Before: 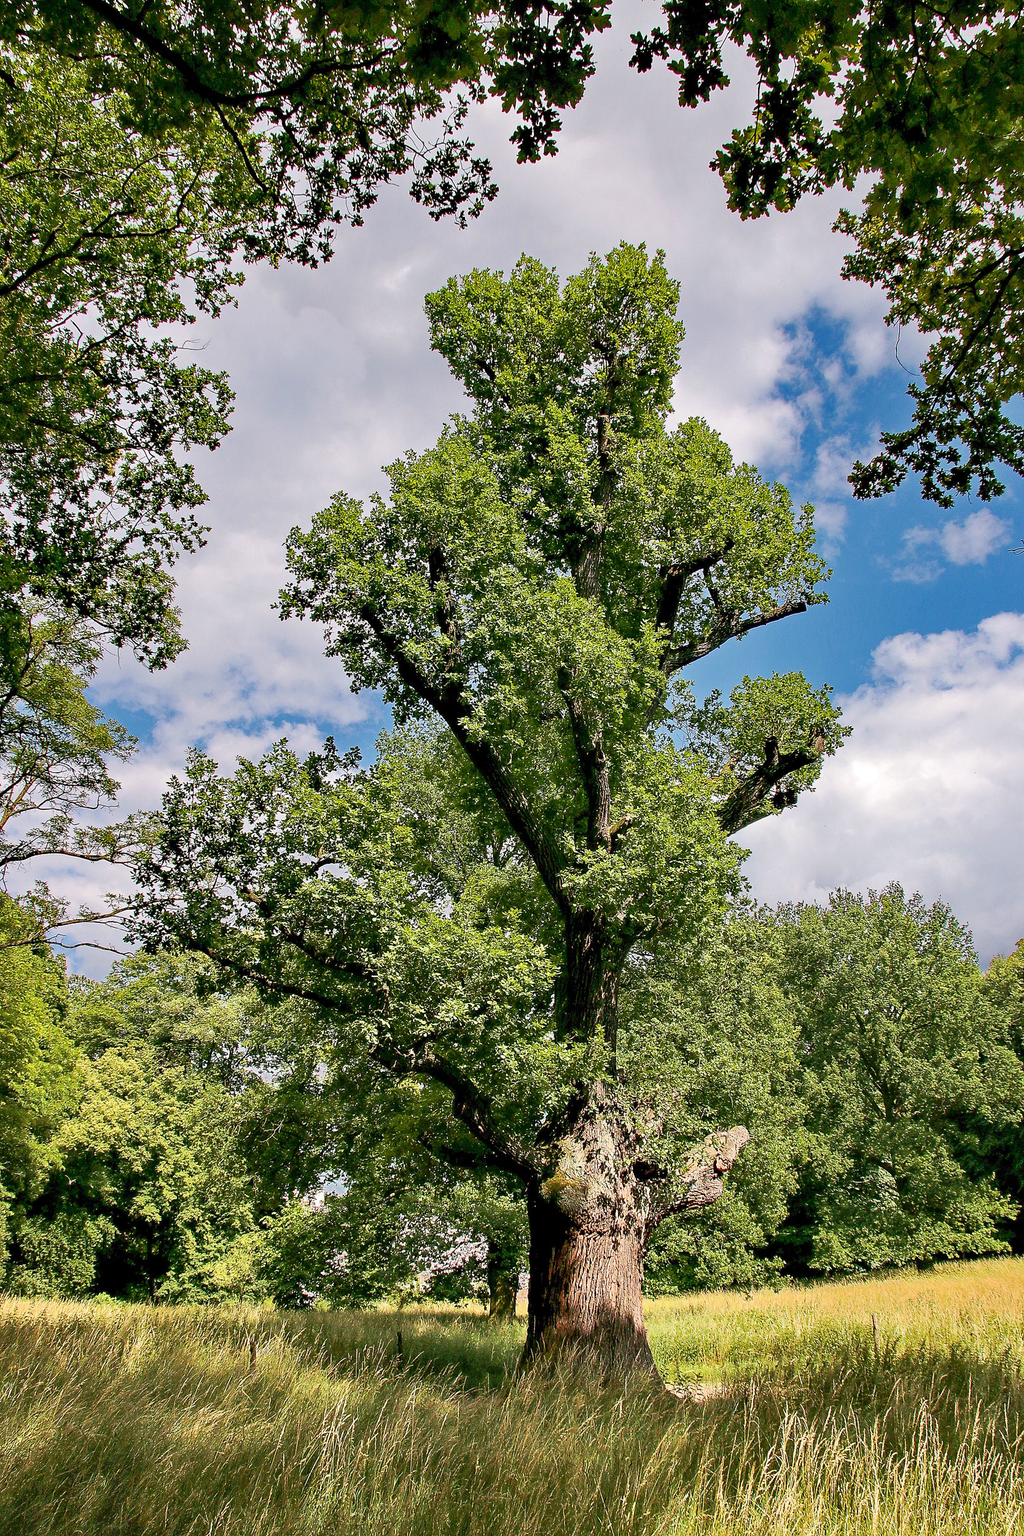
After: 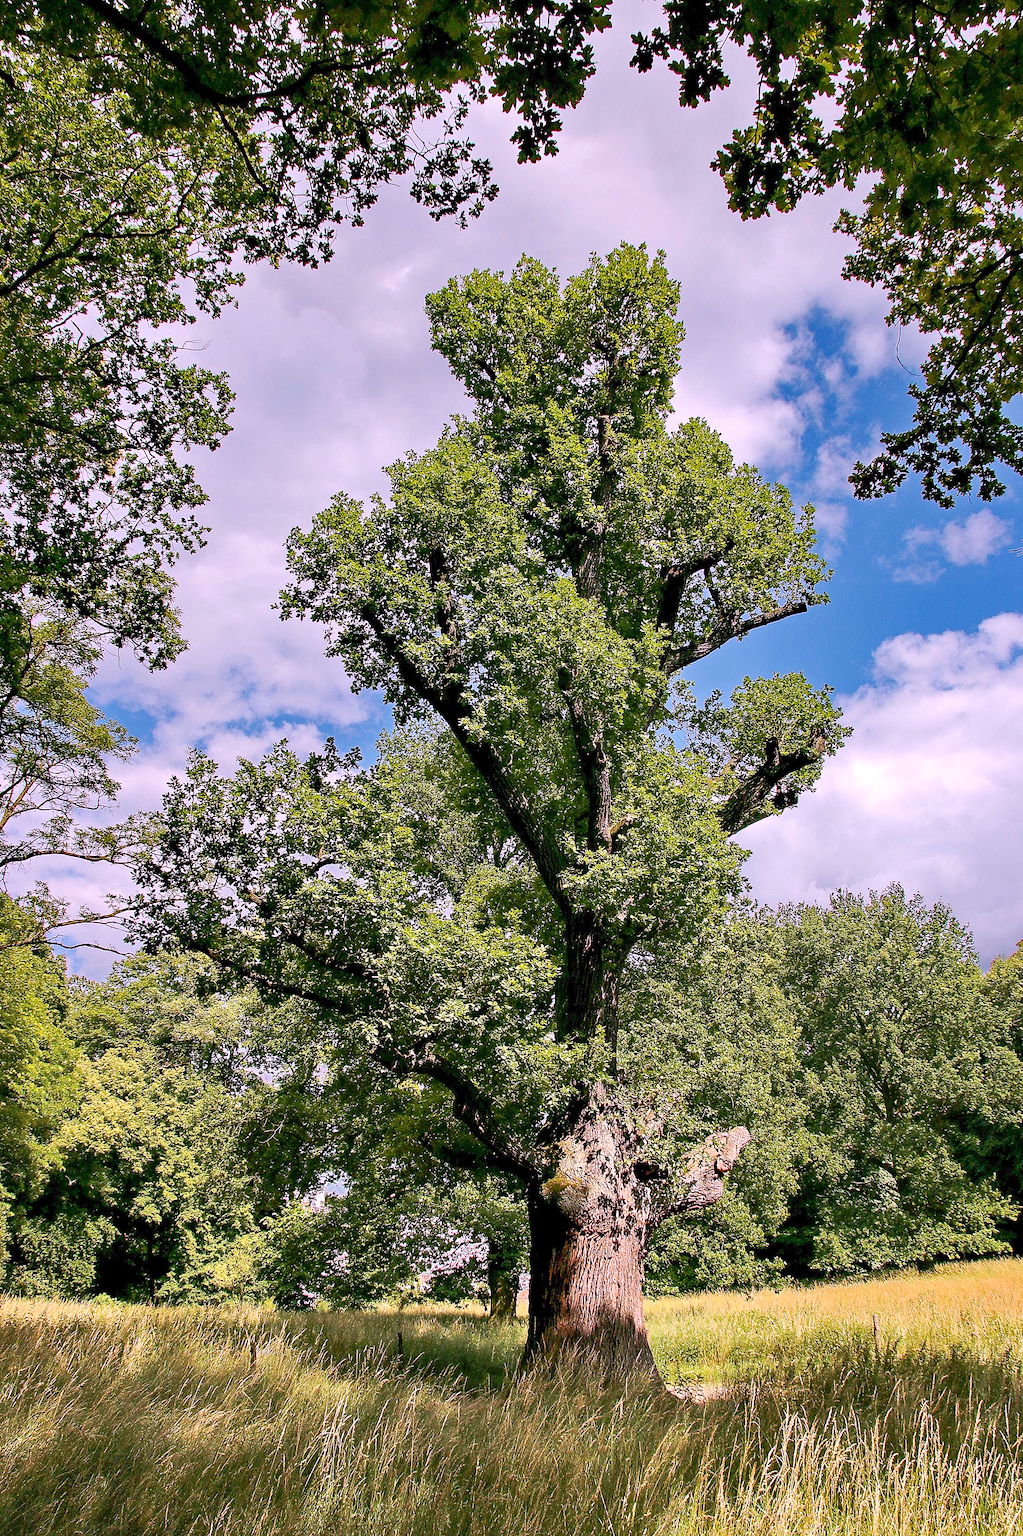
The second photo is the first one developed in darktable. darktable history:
white balance: red 1.066, blue 1.119
